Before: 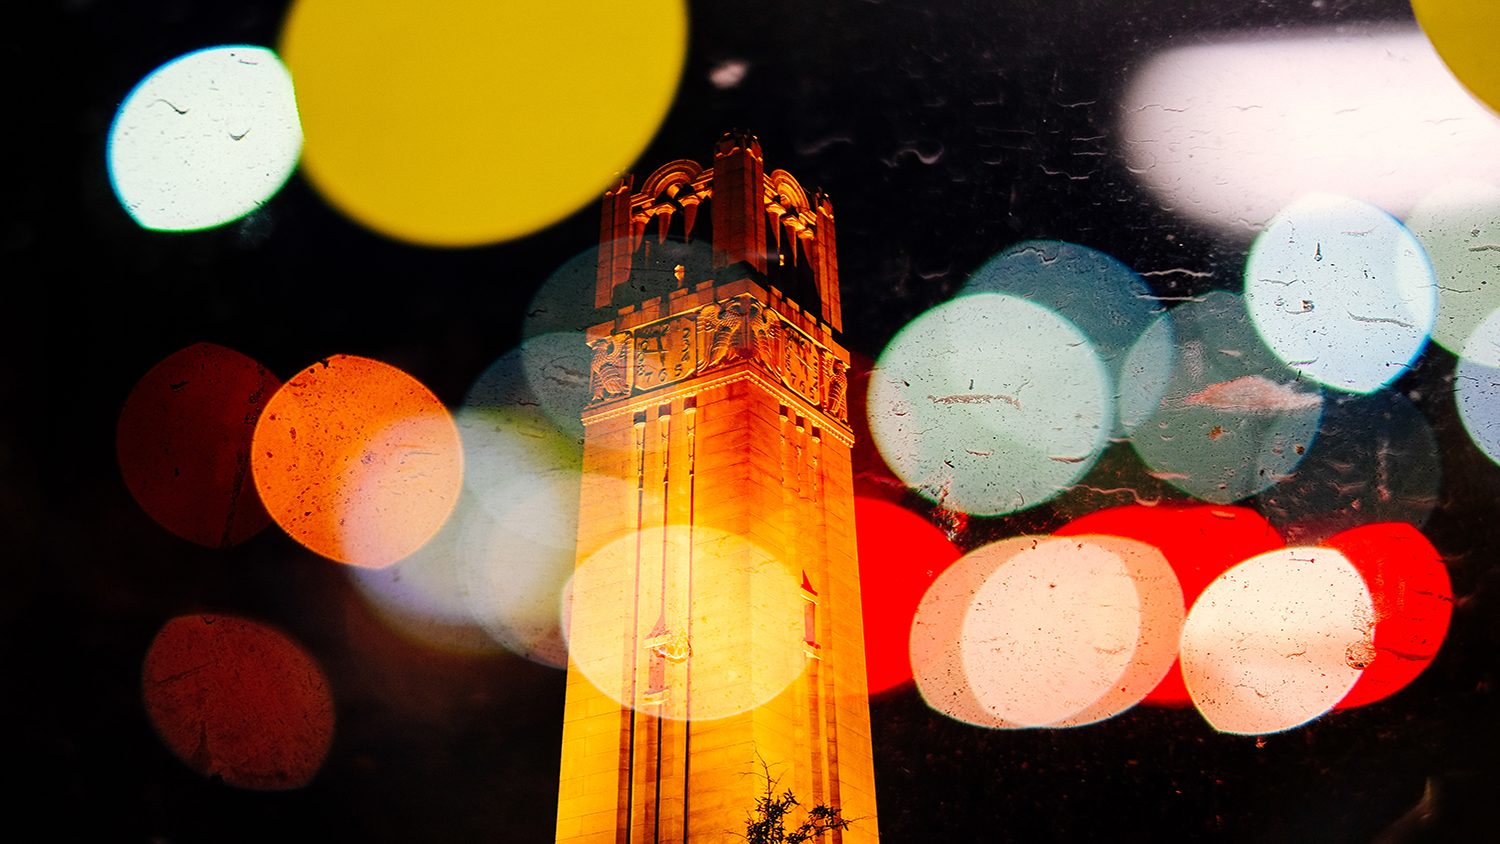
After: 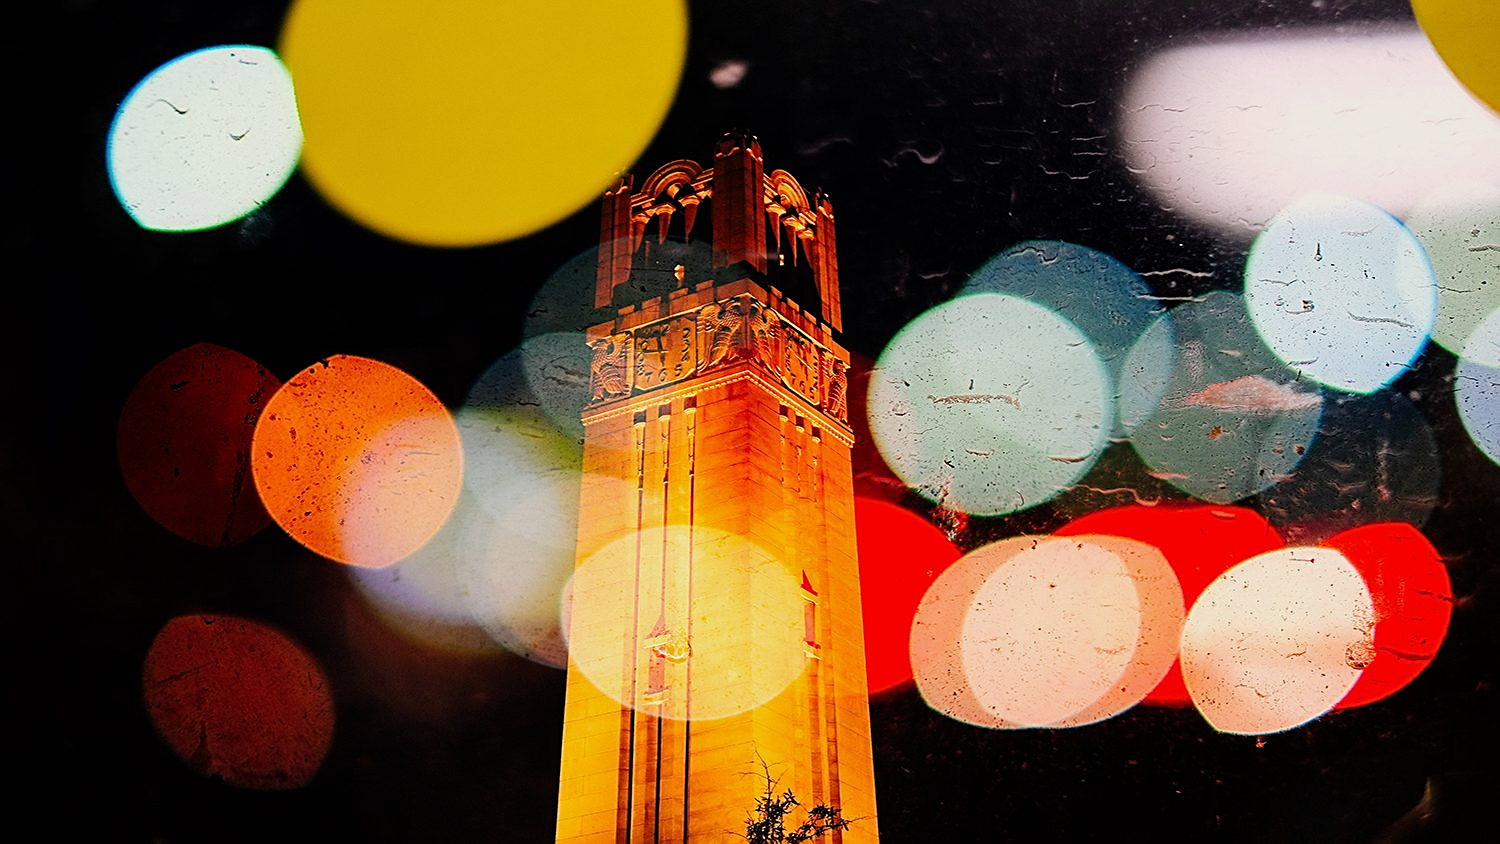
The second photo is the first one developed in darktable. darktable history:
sharpen: on, module defaults
filmic rgb: black relative exposure -11.35 EV, white relative exposure 3.22 EV, hardness 6.76, color science v6 (2022)
